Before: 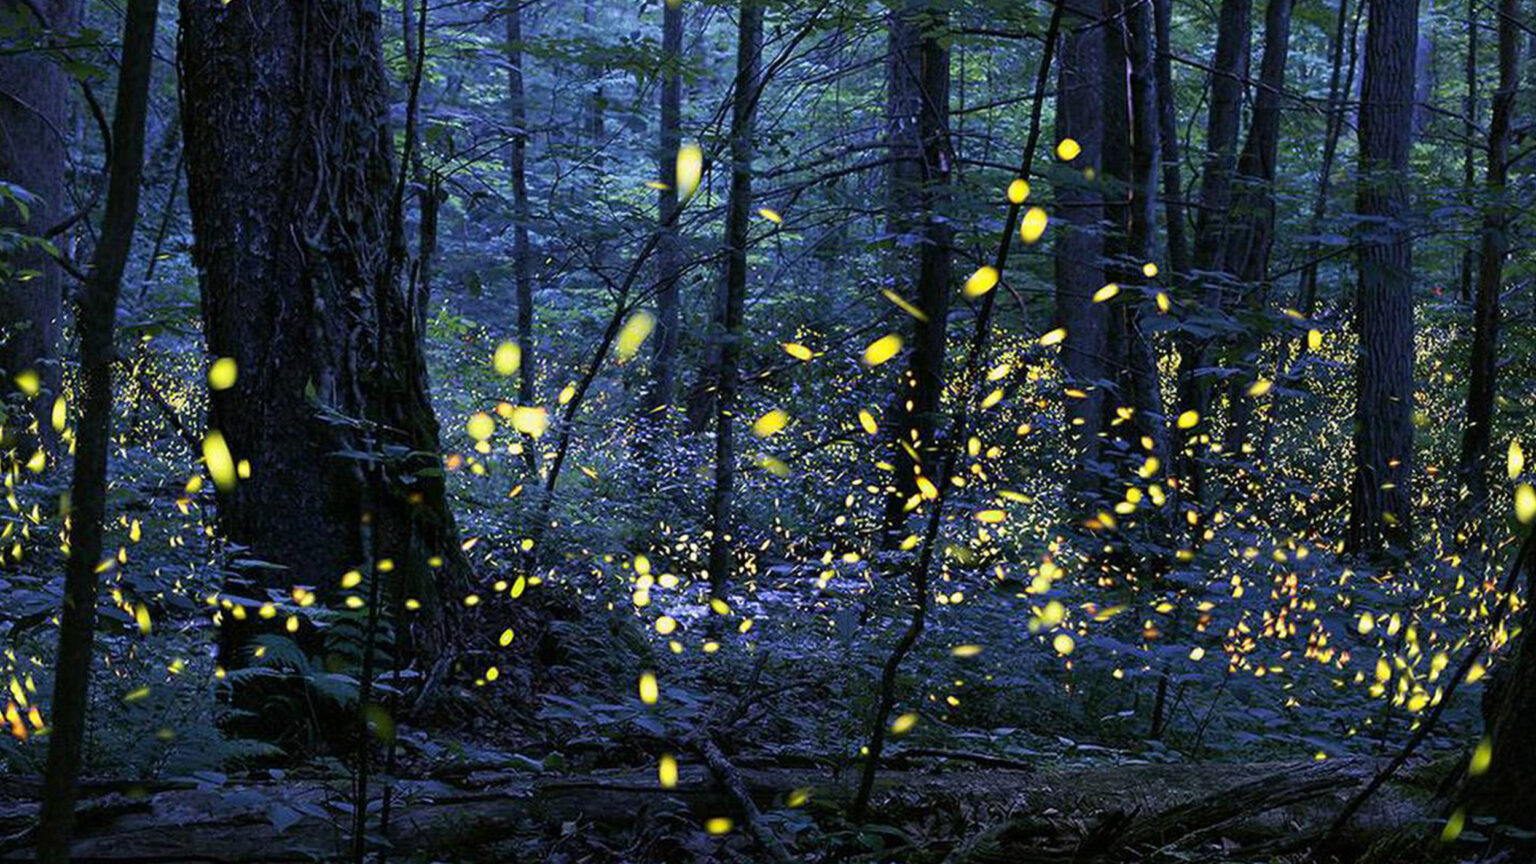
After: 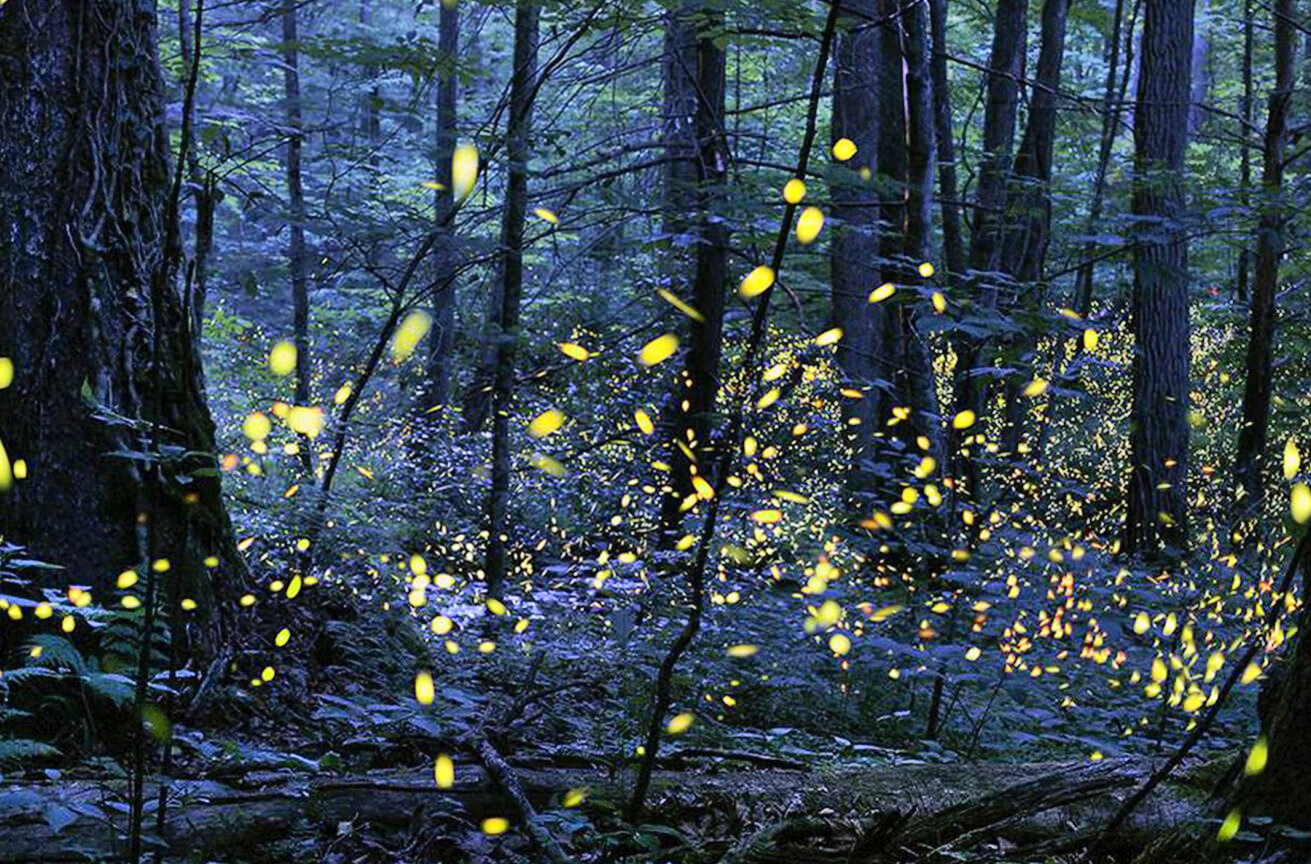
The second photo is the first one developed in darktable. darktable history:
crop and rotate: left 14.584%
shadows and highlights: soften with gaussian
